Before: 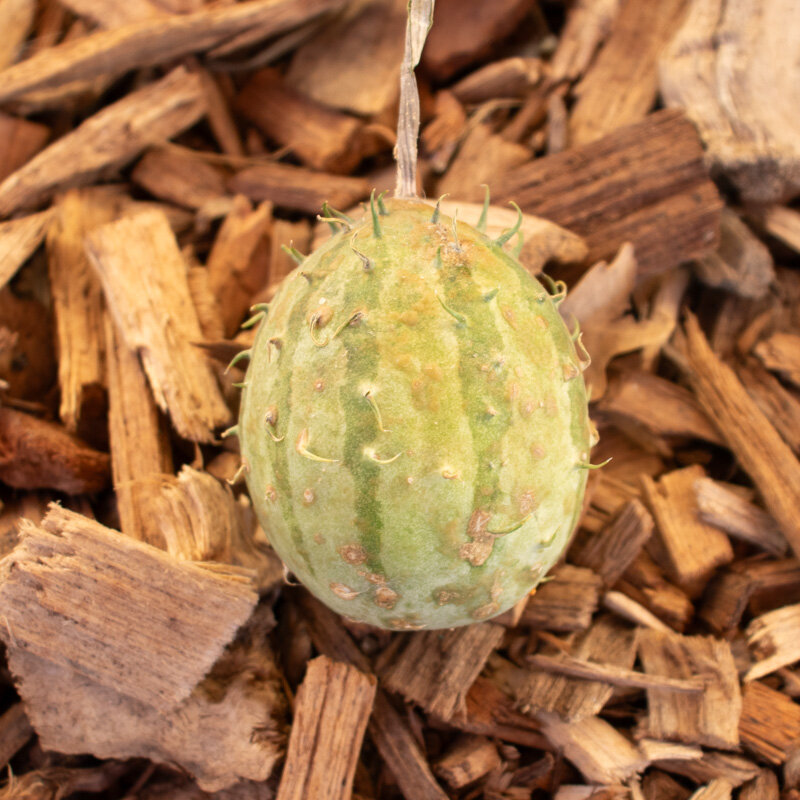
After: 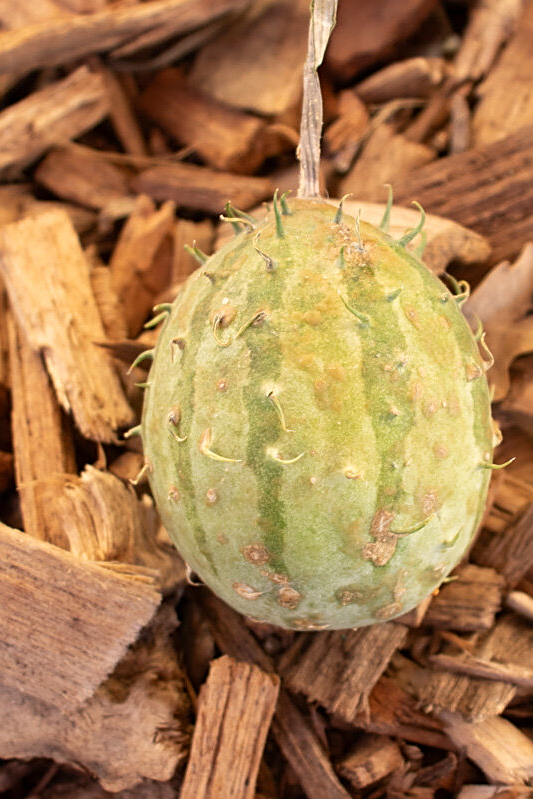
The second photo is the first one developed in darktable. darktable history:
sharpen: on, module defaults
crop and rotate: left 12.352%, right 20.933%
